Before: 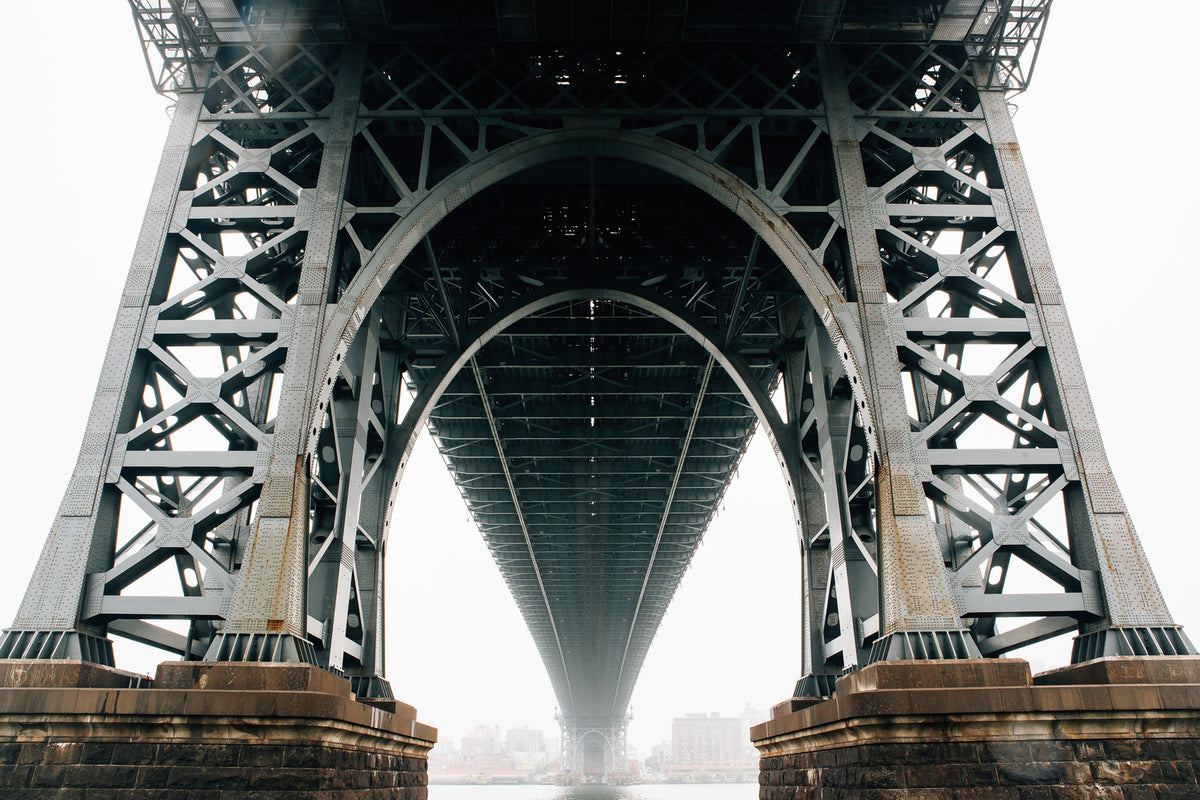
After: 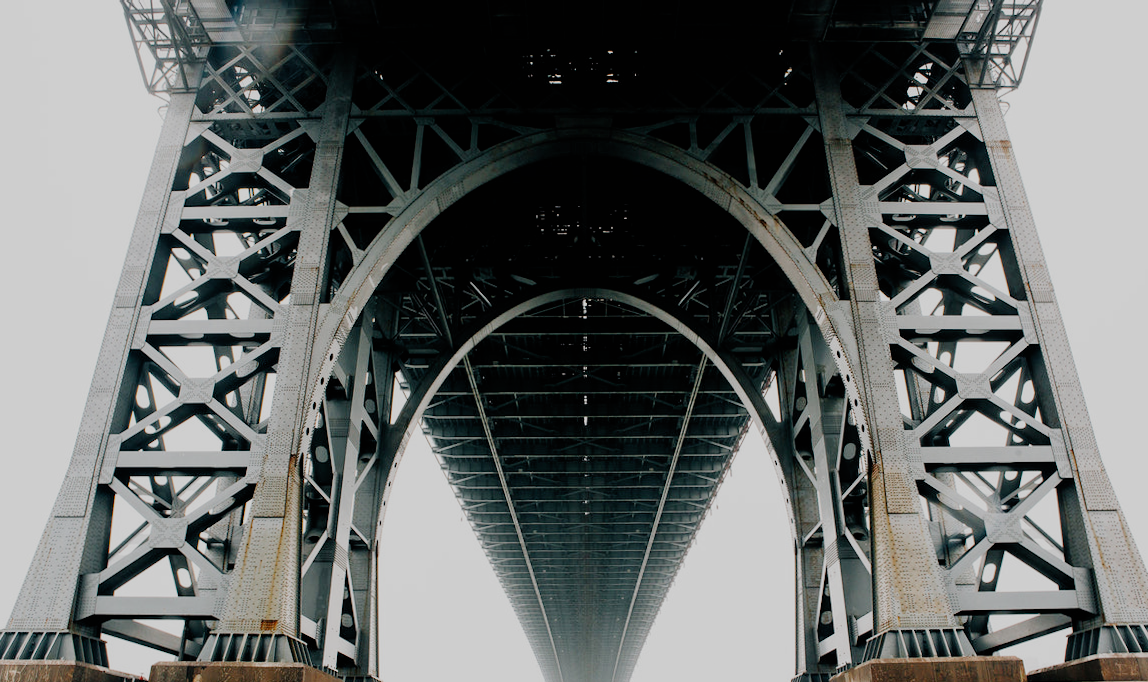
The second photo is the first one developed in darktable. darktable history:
filmic rgb: black relative exposure -7.39 EV, white relative exposure 5.09 EV, hardness 3.21, preserve chrominance no, color science v3 (2019), use custom middle-gray values true
crop and rotate: angle 0.183°, left 0.348%, right 3.476%, bottom 14.317%
